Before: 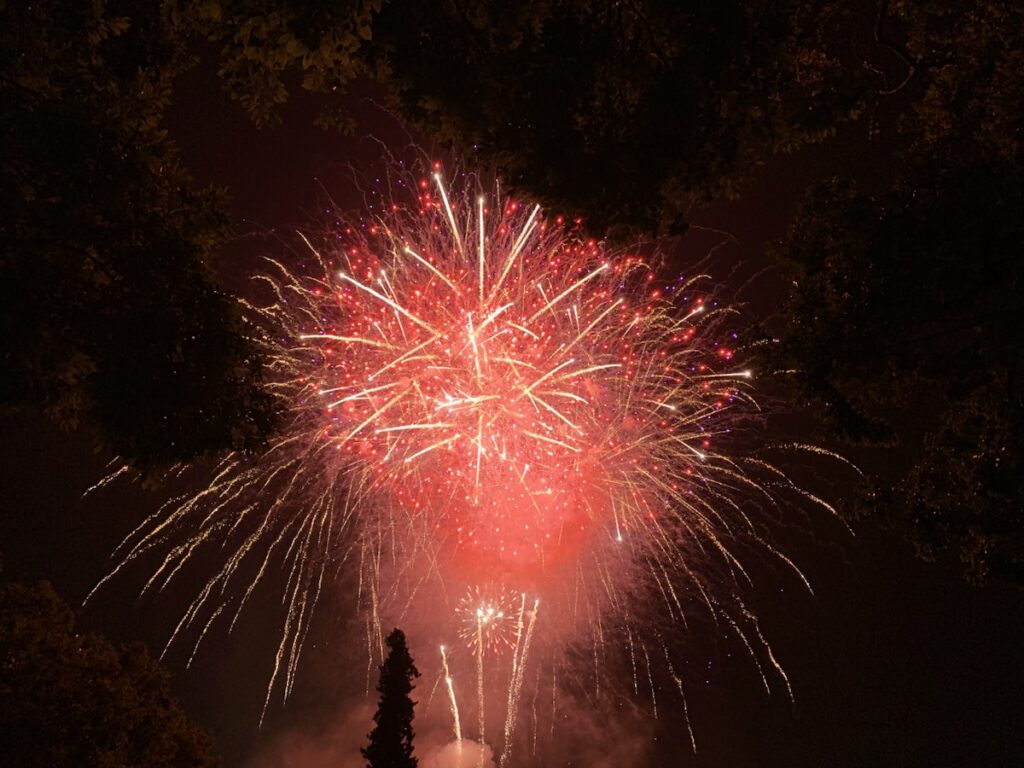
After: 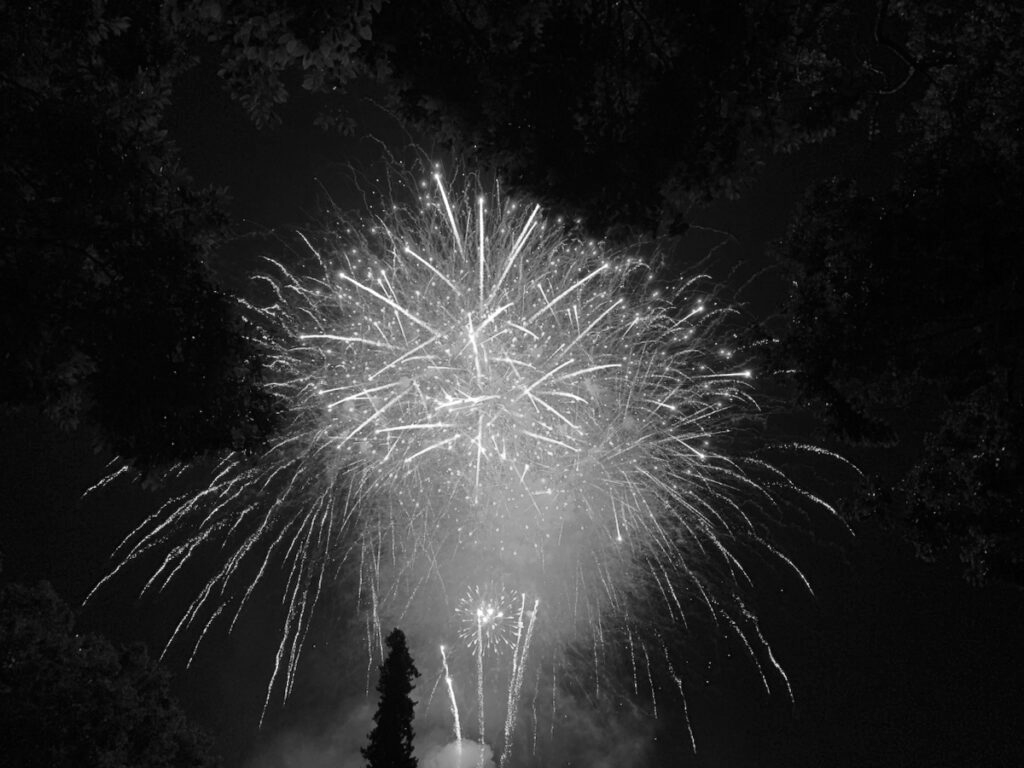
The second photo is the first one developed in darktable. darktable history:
levels: levels [0, 0.476, 0.951]
monochrome: on, module defaults
